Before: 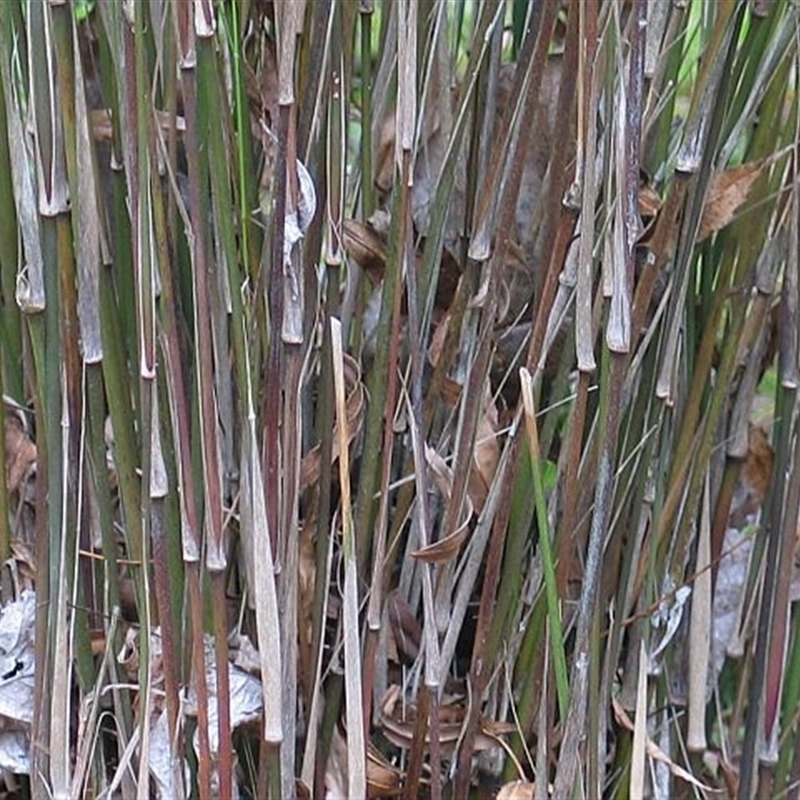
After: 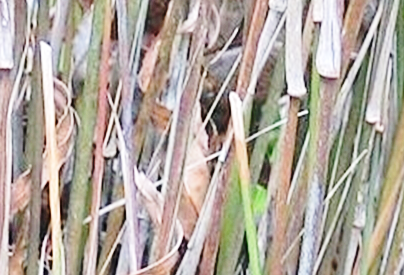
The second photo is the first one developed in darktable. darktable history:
base curve: curves: ch0 [(0, 0) (0.028, 0.03) (0.121, 0.232) (0.46, 0.748) (0.859, 0.968) (1, 1)], preserve colors none
tone equalizer: -8 EV 1.01 EV, -7 EV 0.966 EV, -6 EV 1.03 EV, -5 EV 1.03 EV, -4 EV 1 EV, -3 EV 0.77 EV, -2 EV 0.471 EV, -1 EV 0.238 EV, edges refinement/feathering 500, mask exposure compensation -1.57 EV, preserve details no
crop: left 36.351%, top 34.482%, right 13.074%, bottom 31.136%
